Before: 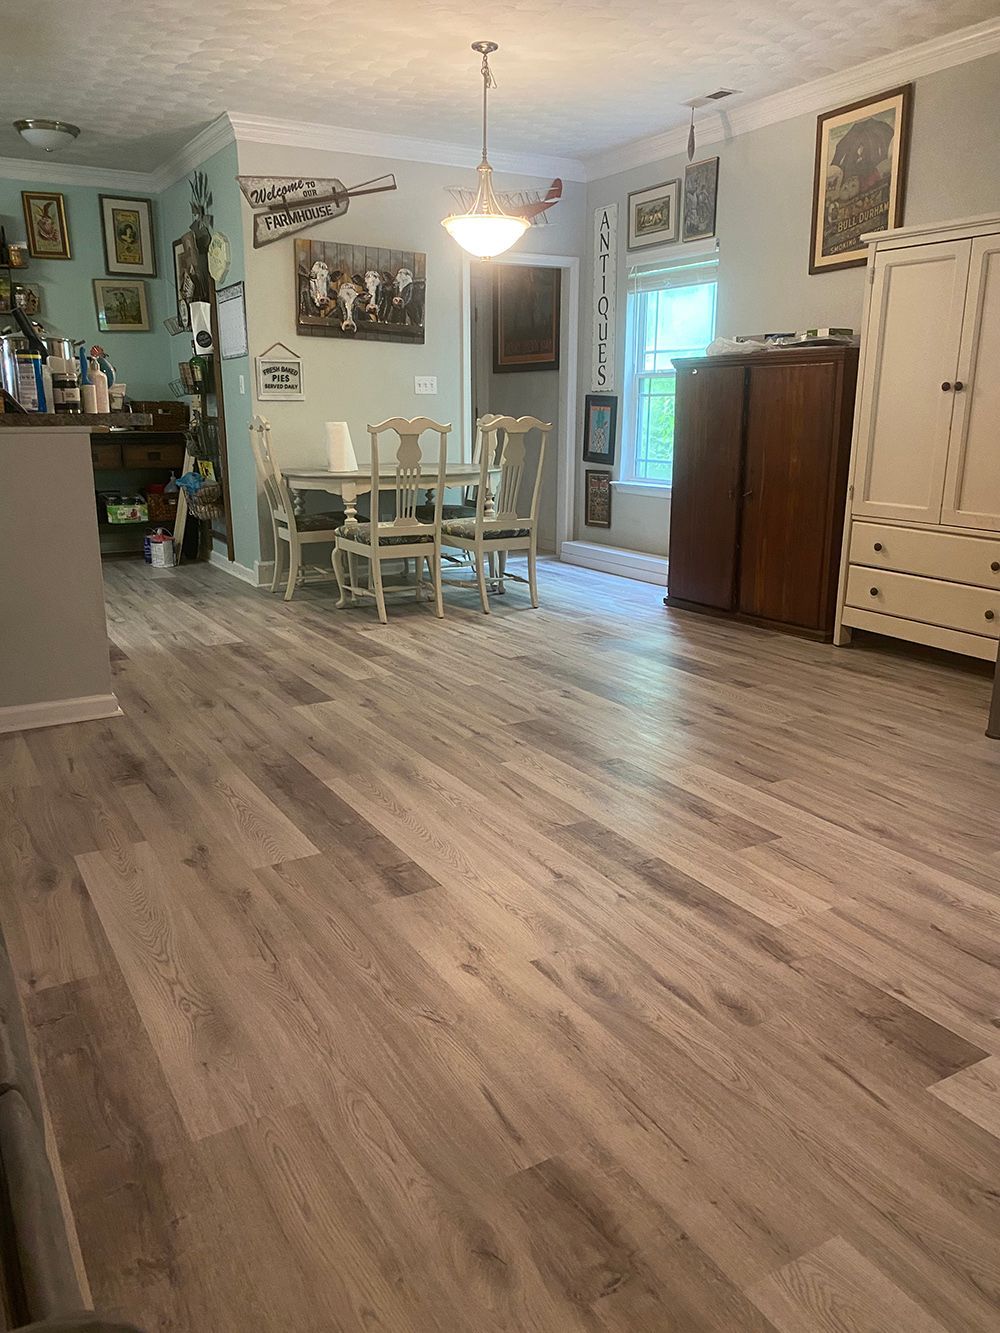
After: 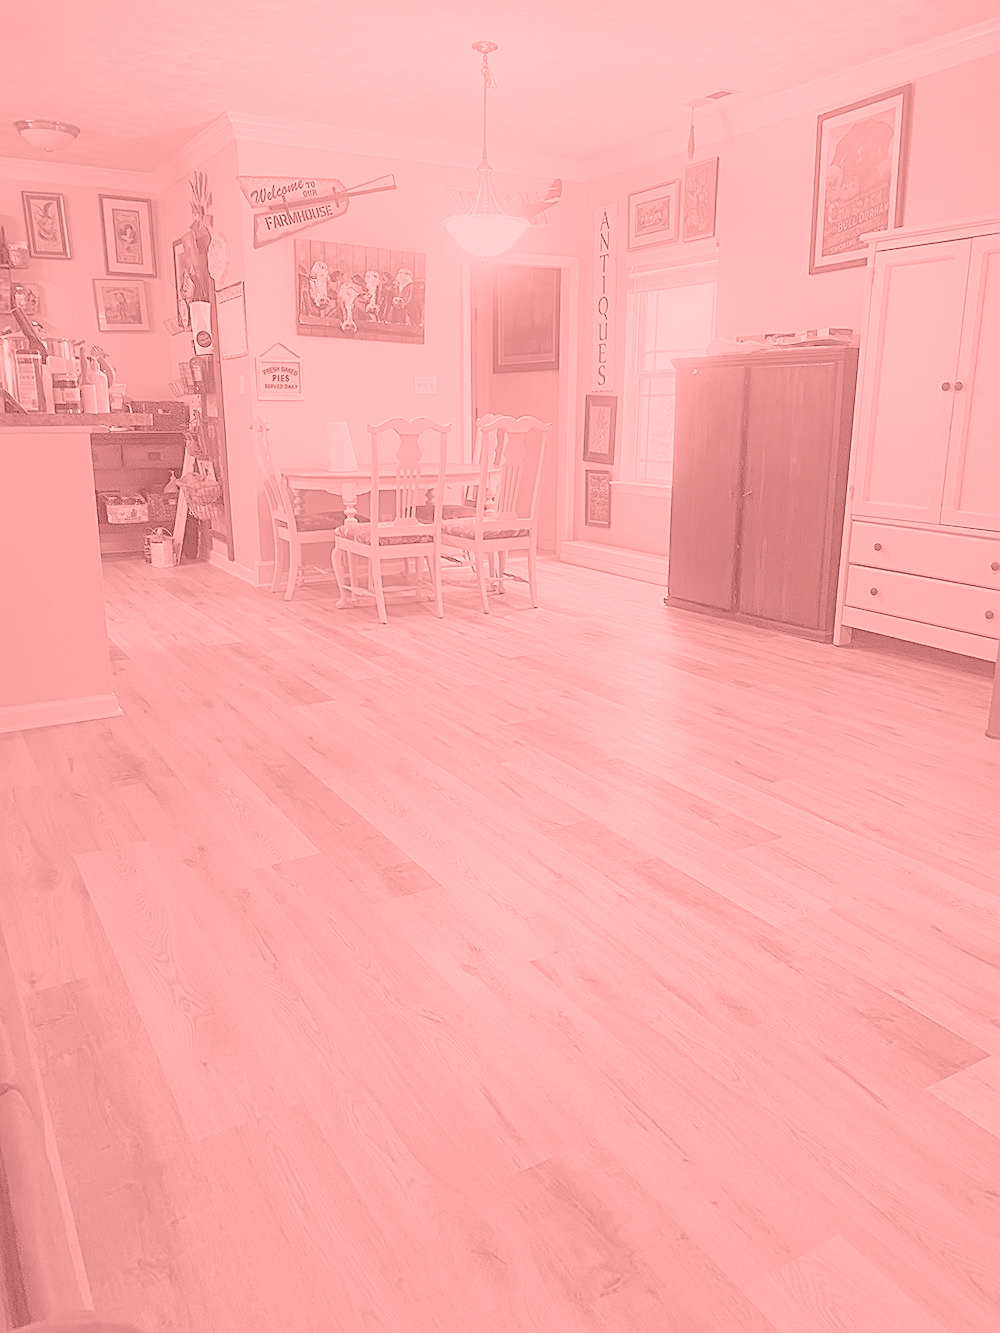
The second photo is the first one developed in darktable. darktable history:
sharpen: on, module defaults
colorize: saturation 51%, source mix 50.67%, lightness 50.67%
